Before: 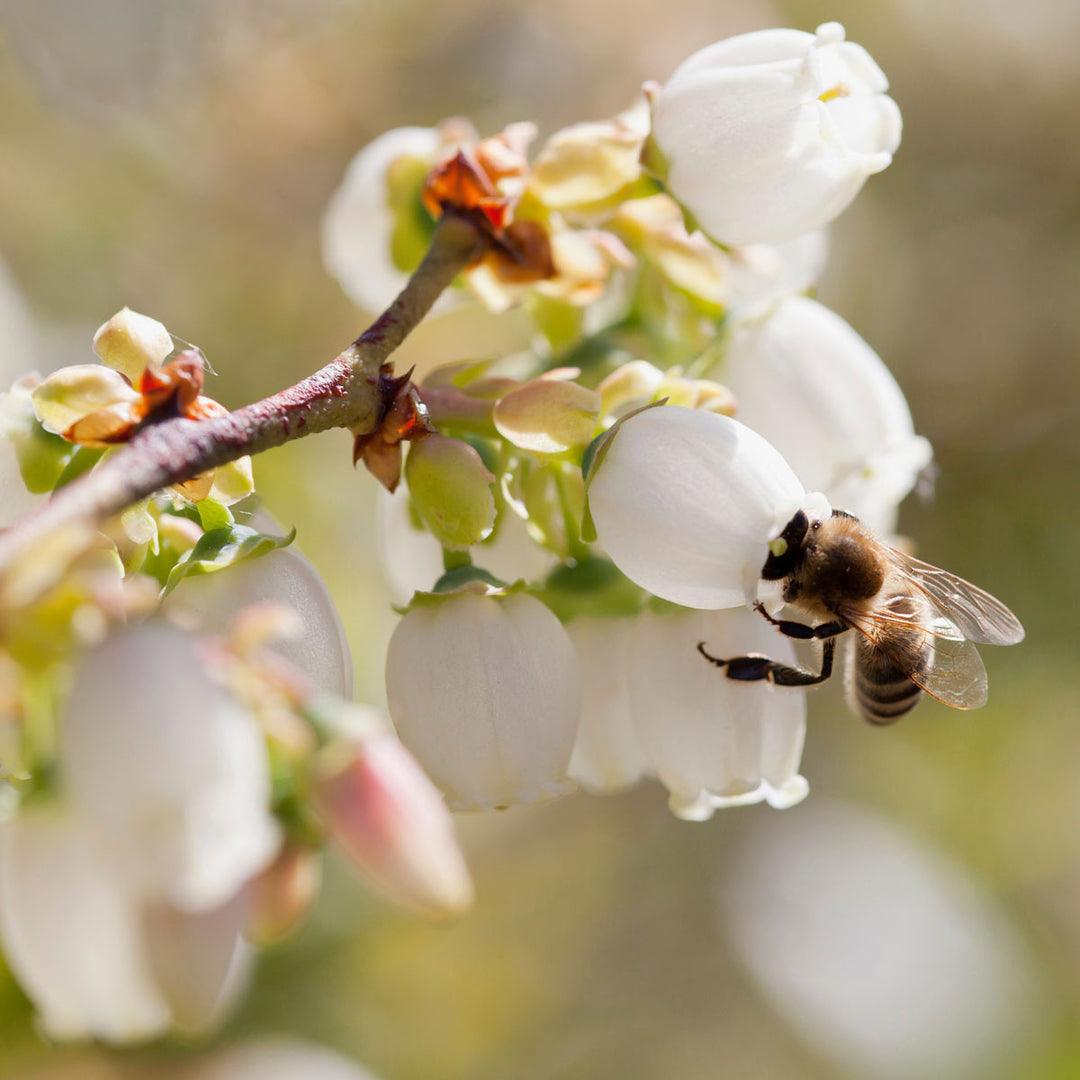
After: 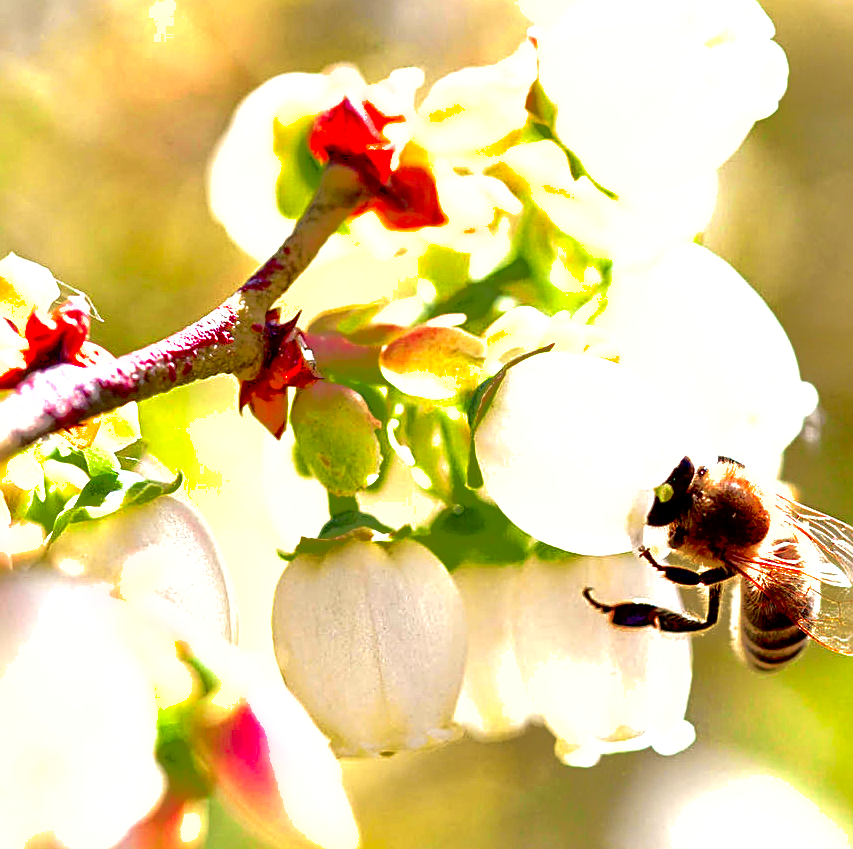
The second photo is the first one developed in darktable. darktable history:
exposure: black level correction 0.009, exposure 1.429 EV, compensate exposure bias true, compensate highlight preservation false
tone curve: curves: ch0 [(0, 0) (0.068, 0.031) (0.175, 0.132) (0.337, 0.304) (0.498, 0.511) (0.748, 0.762) (0.993, 0.954)]; ch1 [(0, 0) (0.294, 0.184) (0.359, 0.34) (0.362, 0.35) (0.43, 0.41) (0.476, 0.457) (0.499, 0.5) (0.529, 0.523) (0.677, 0.762) (1, 1)]; ch2 [(0, 0) (0.431, 0.419) (0.495, 0.502) (0.524, 0.534) (0.557, 0.56) (0.634, 0.654) (0.728, 0.722) (1, 1)], color space Lab, independent channels, preserve colors none
crop and rotate: left 10.575%, top 5.001%, right 10.435%, bottom 16.384%
shadows and highlights: shadows 39.44, highlights -59.77
sharpen: radius 2.531, amount 0.62
local contrast: highlights 106%, shadows 99%, detail 119%, midtone range 0.2
contrast brightness saturation: contrast 0.123, brightness -0.119, saturation 0.2
